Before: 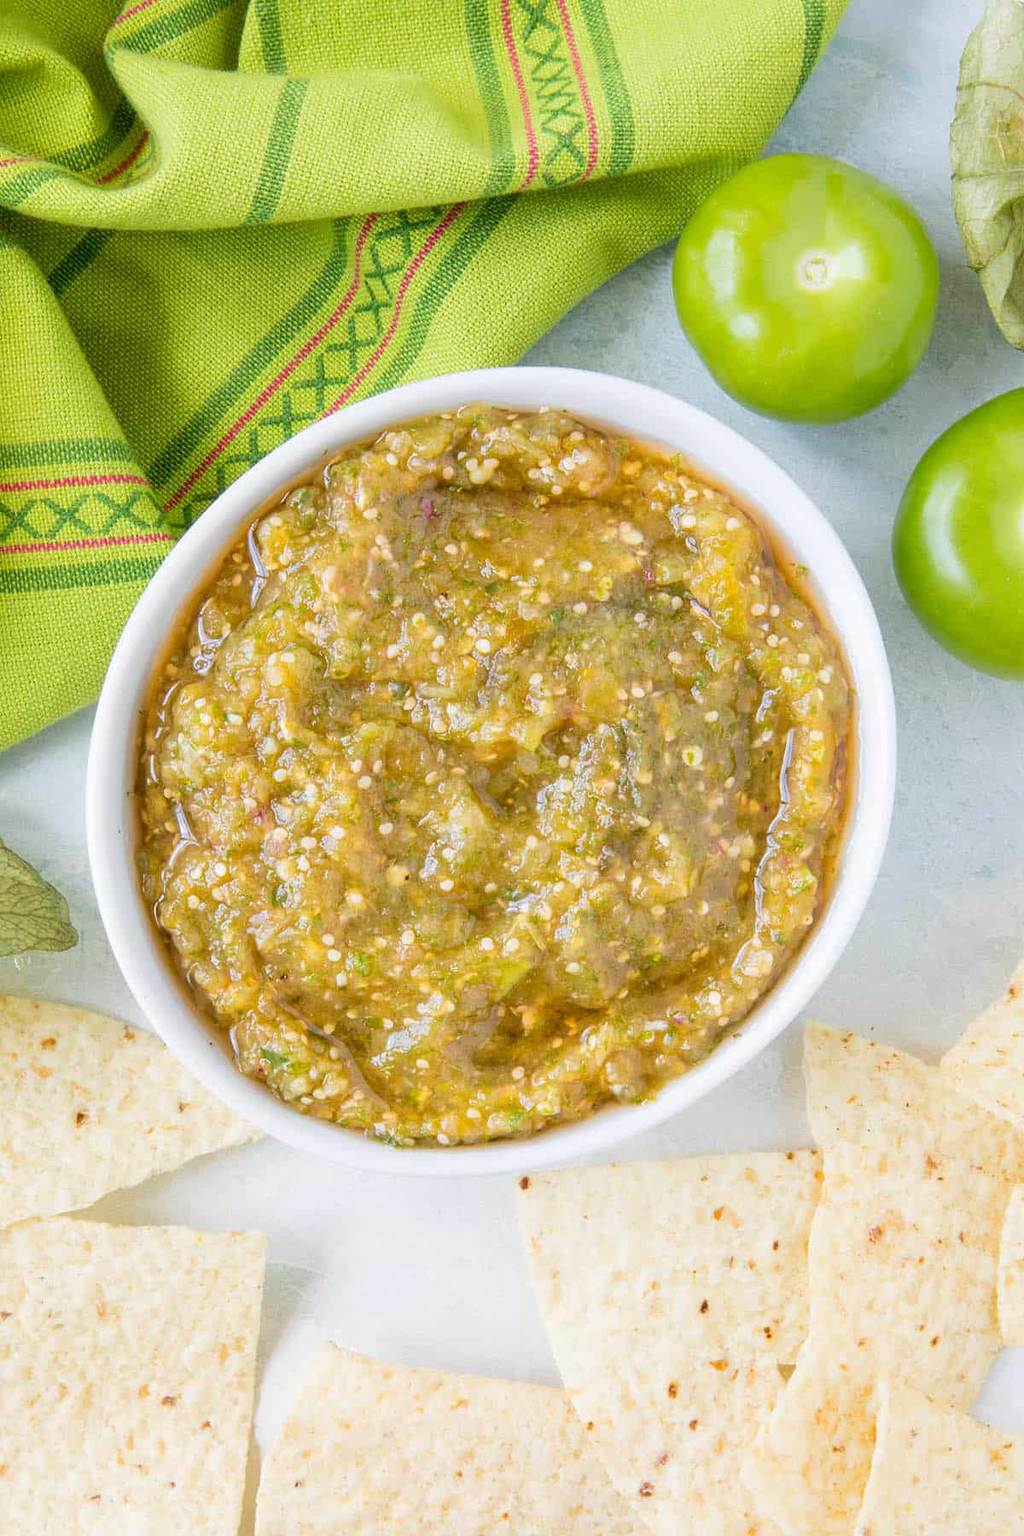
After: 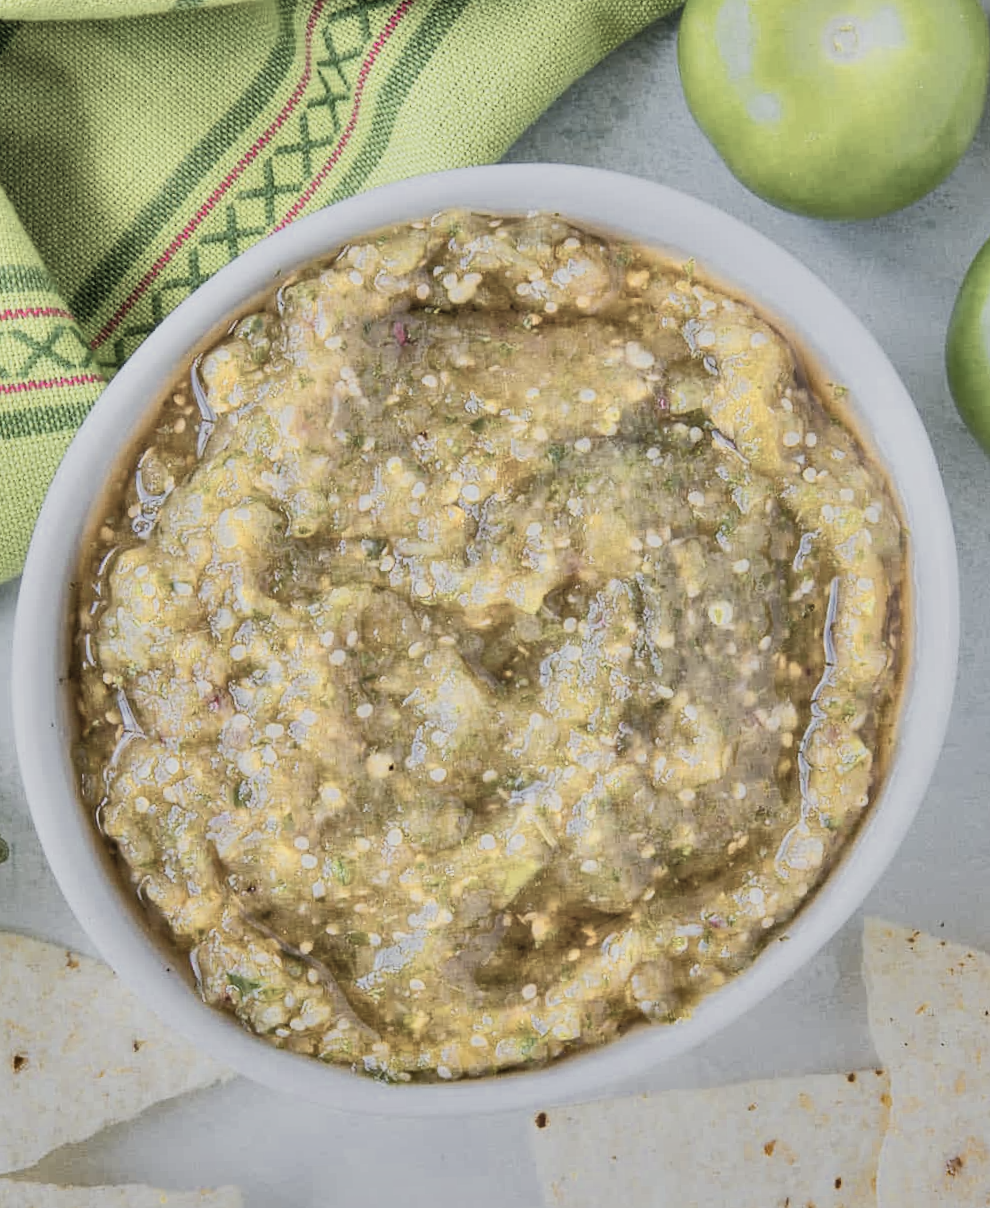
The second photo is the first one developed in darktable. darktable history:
crop: left 7.856%, top 11.836%, right 10.12%, bottom 15.387%
shadows and highlights: radius 108.52, shadows 44.07, highlights -67.8, low approximation 0.01, soften with gaussian
filmic rgb: black relative exposure -7.5 EV, white relative exposure 5 EV, hardness 3.31, contrast 1.3, contrast in shadows safe
color zones: curves: ch0 [(0, 0.6) (0.129, 0.585) (0.193, 0.596) (0.429, 0.5) (0.571, 0.5) (0.714, 0.5) (0.857, 0.5) (1, 0.6)]; ch1 [(0, 0.453) (0.112, 0.245) (0.213, 0.252) (0.429, 0.233) (0.571, 0.231) (0.683, 0.242) (0.857, 0.296) (1, 0.453)]
white balance: red 0.976, blue 1.04
rotate and perspective: rotation -2°, crop left 0.022, crop right 0.978, crop top 0.049, crop bottom 0.951
